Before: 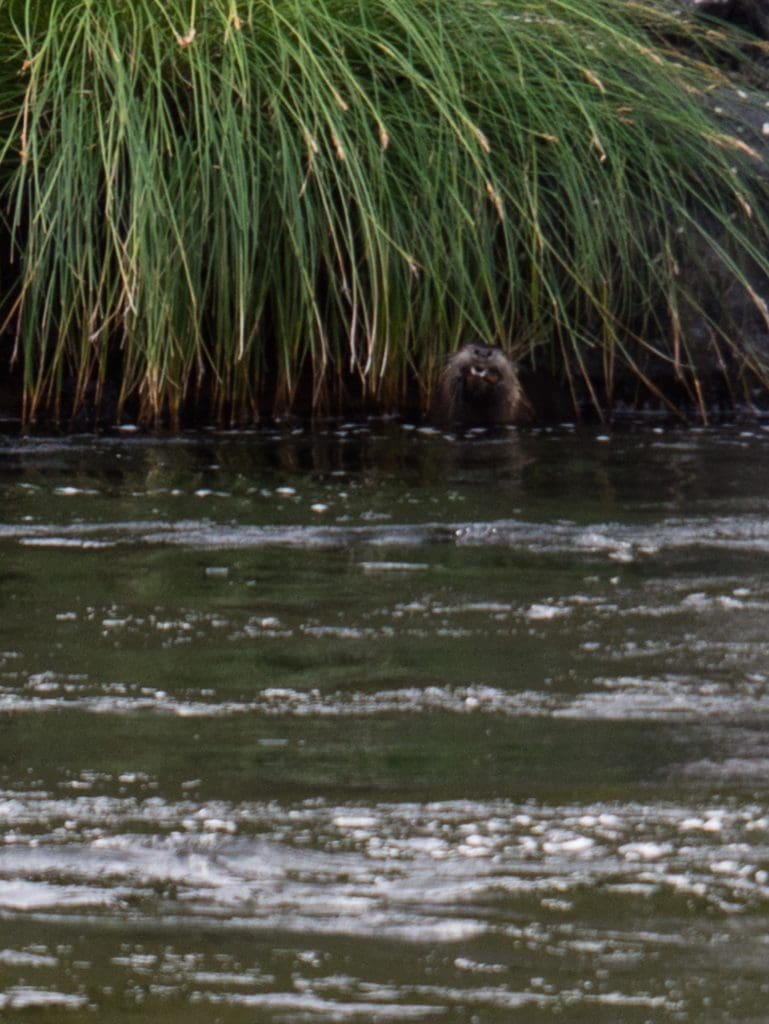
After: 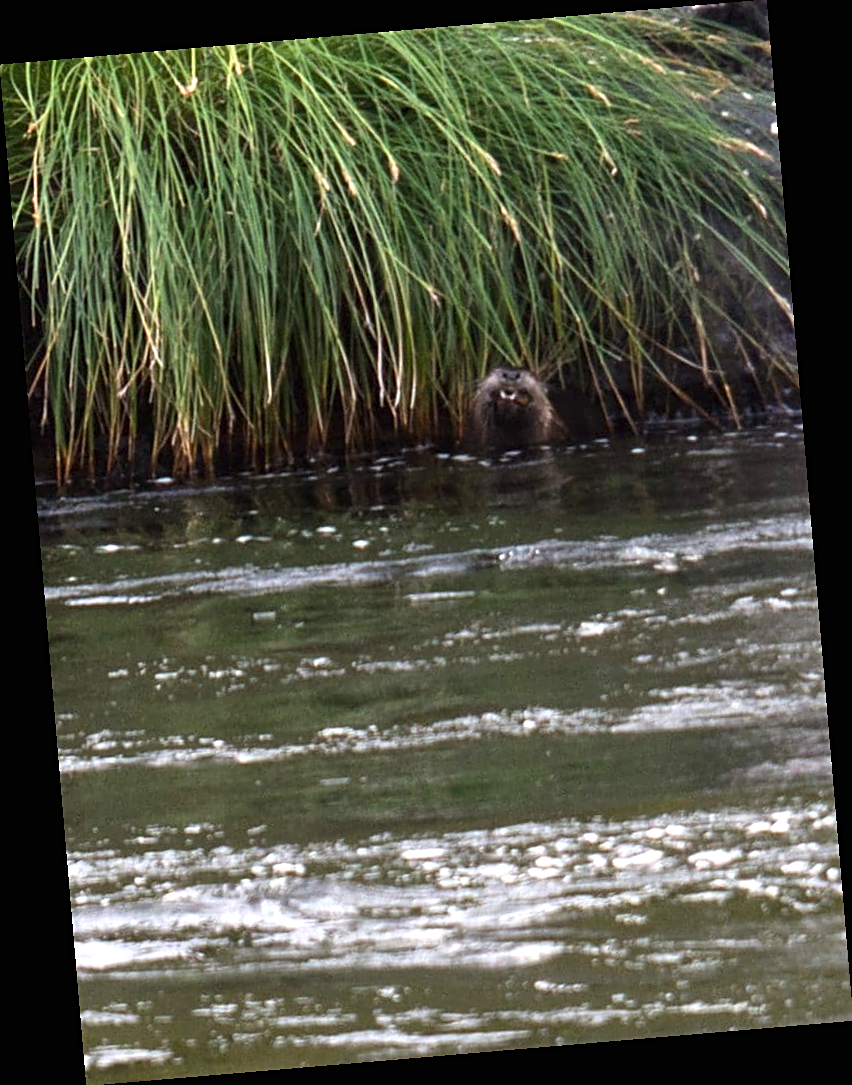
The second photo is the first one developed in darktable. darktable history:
sharpen: on, module defaults
rotate and perspective: rotation -4.86°, automatic cropping off
exposure: black level correction 0, exposure 0.9 EV, compensate highlight preservation false
